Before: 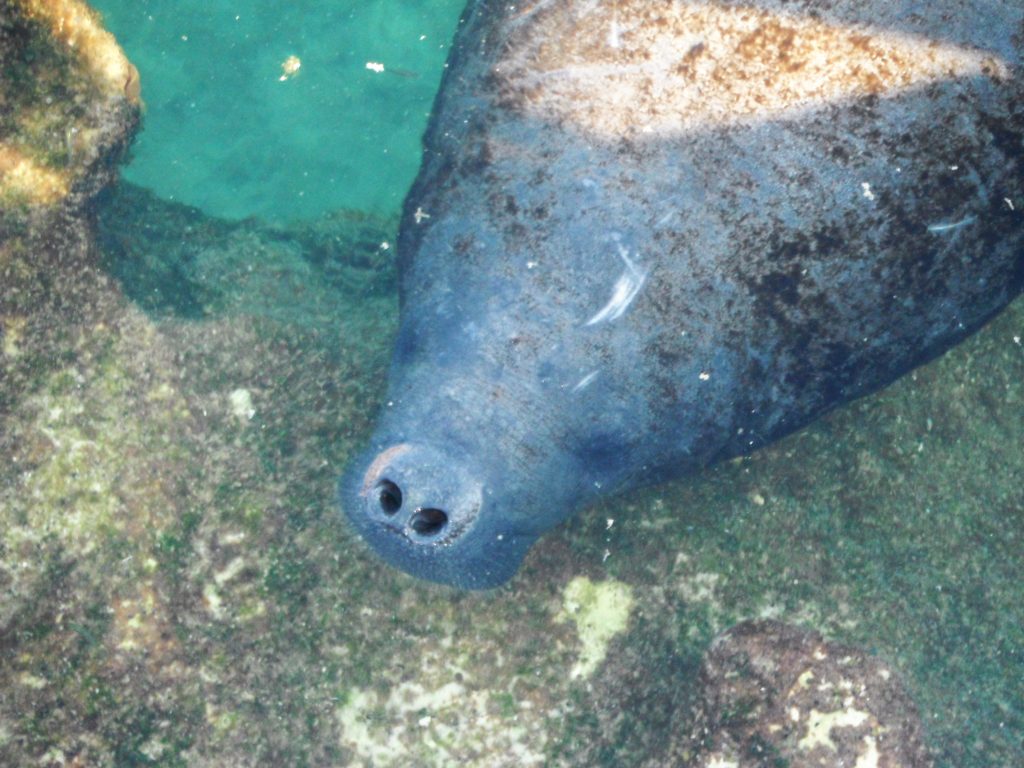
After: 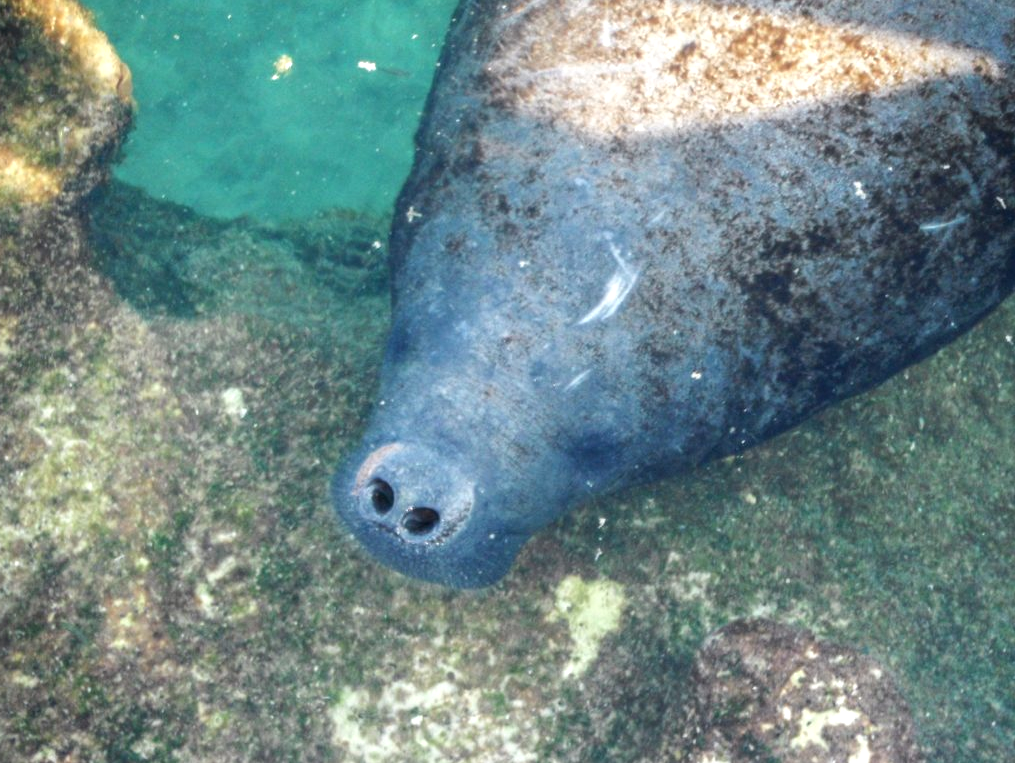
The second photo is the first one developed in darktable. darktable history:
crop and rotate: left 0.782%, top 0.233%, bottom 0.292%
local contrast: on, module defaults
